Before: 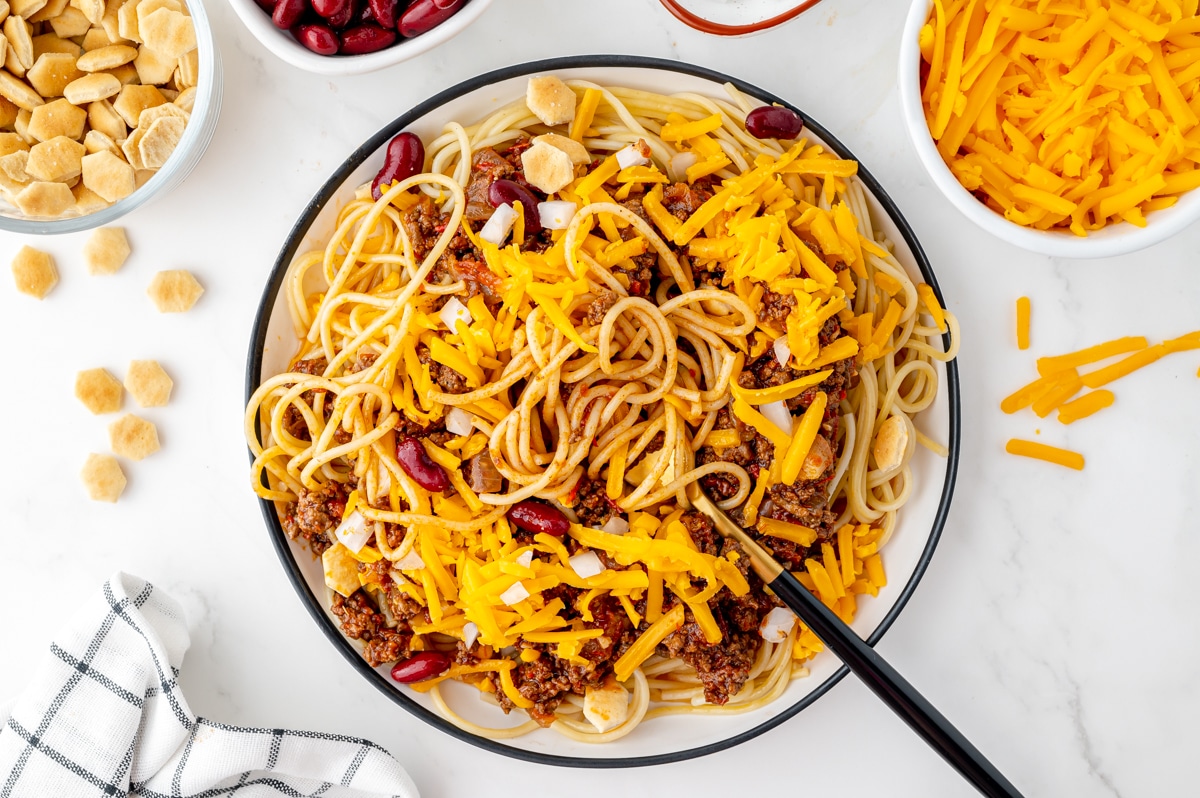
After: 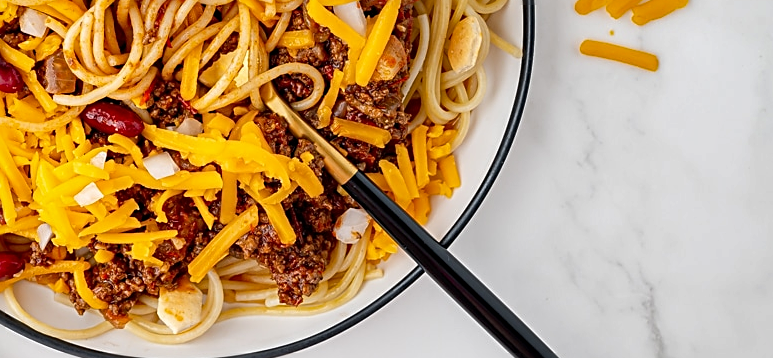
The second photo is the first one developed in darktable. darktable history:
sharpen: on, module defaults
shadows and highlights: low approximation 0.01, soften with gaussian
crop and rotate: left 35.527%, top 50.101%, bottom 4.935%
